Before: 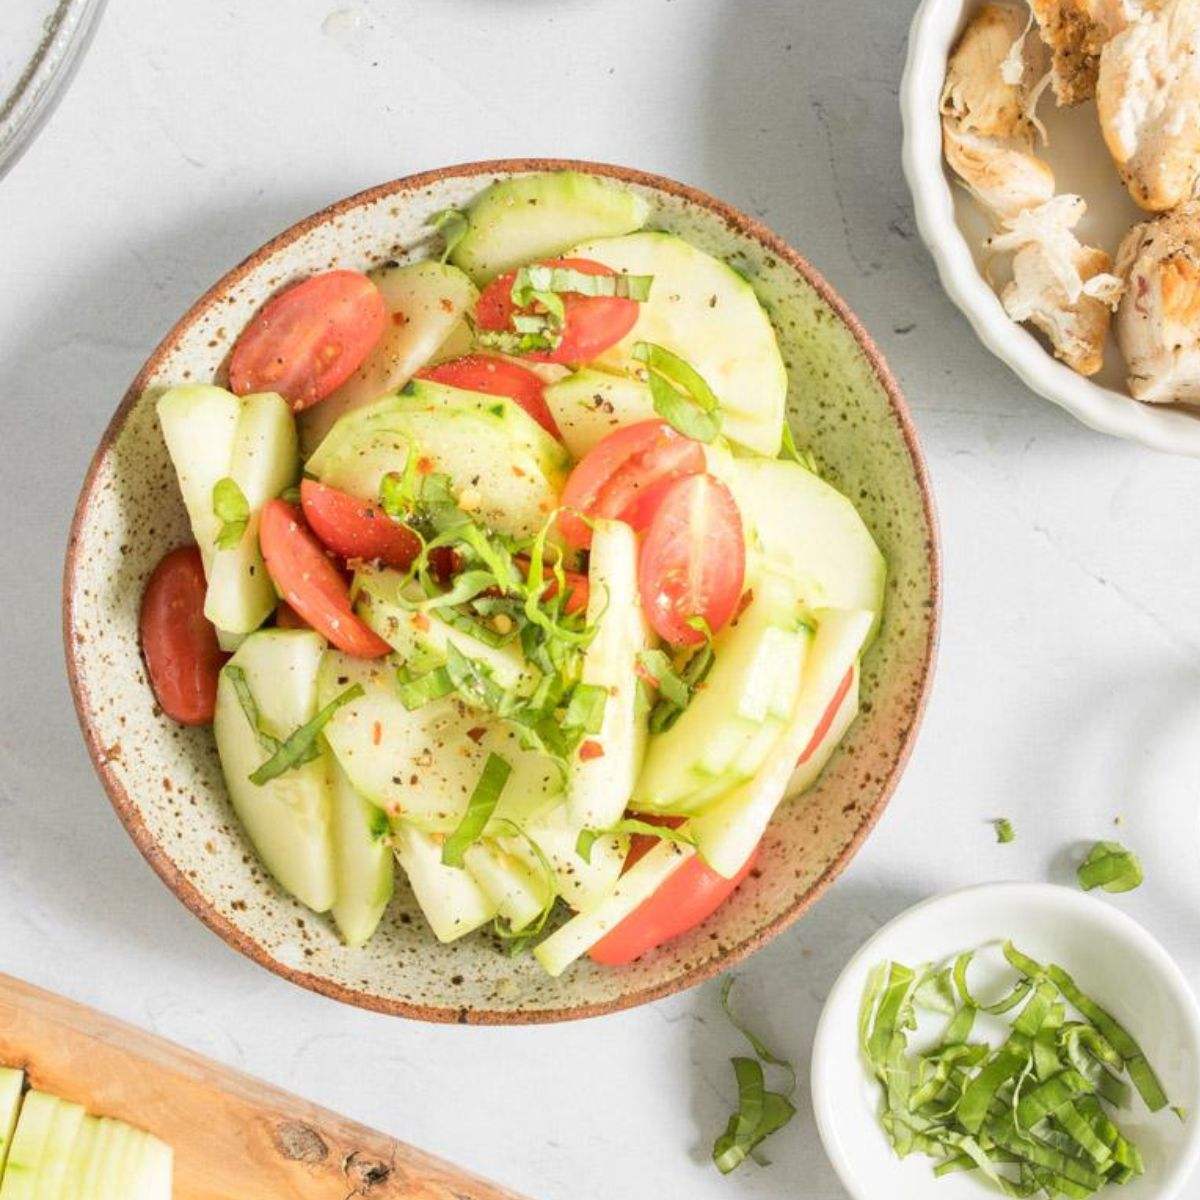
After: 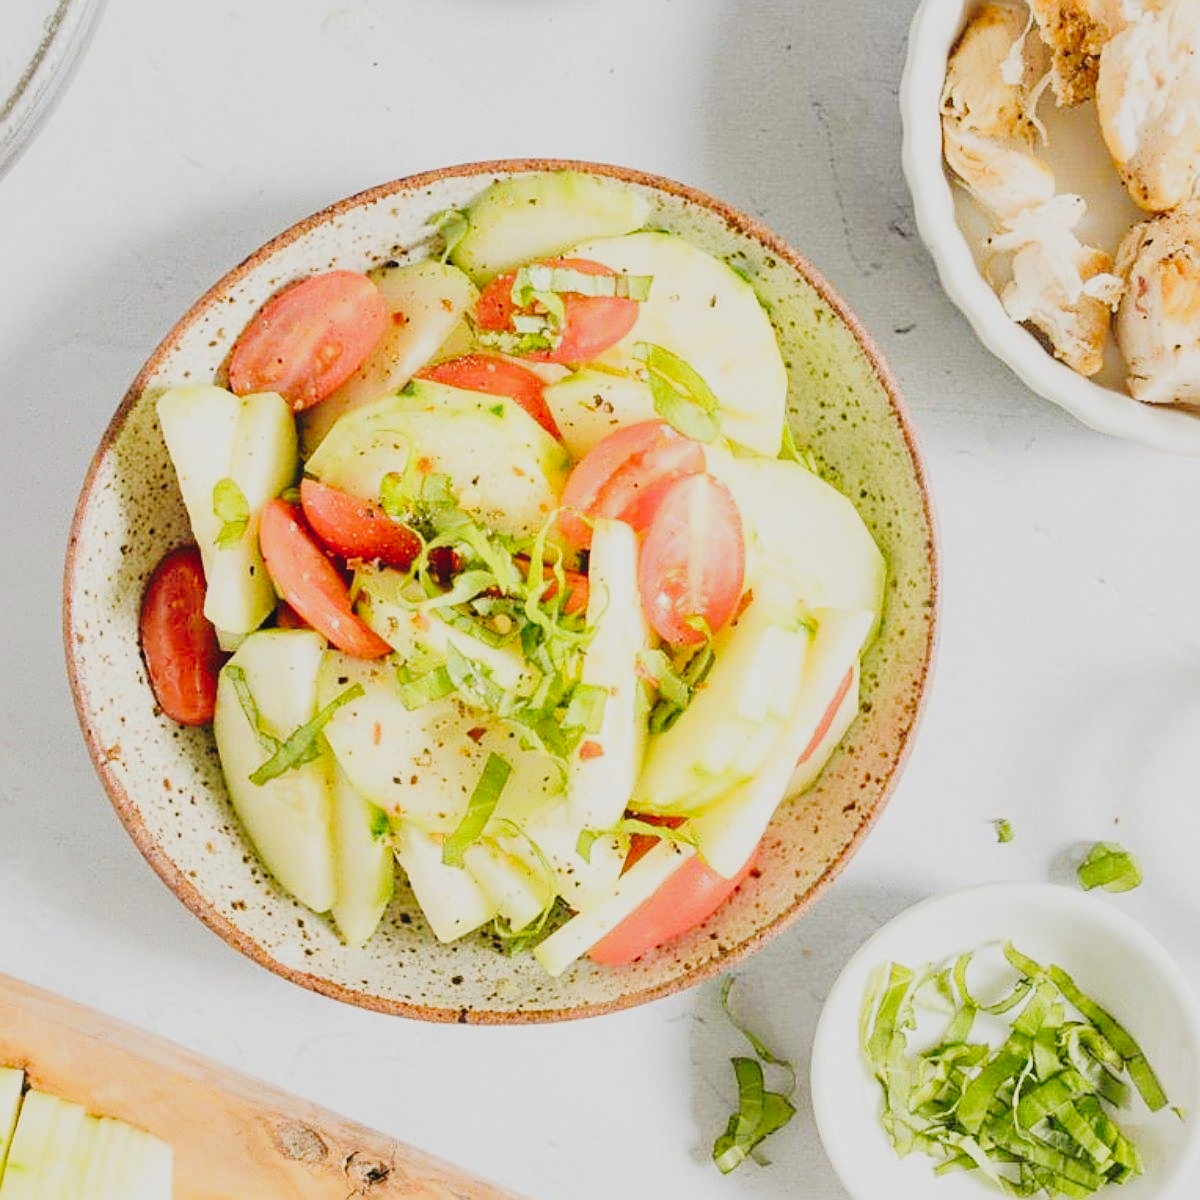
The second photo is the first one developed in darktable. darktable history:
shadows and highlights: shadows 25, highlights -25
filmic rgb: black relative exposure -7.65 EV, white relative exposure 4.56 EV, hardness 3.61
sharpen: radius 1.967
tone curve: curves: ch0 [(0, 0) (0.003, 0.049) (0.011, 0.052) (0.025, 0.057) (0.044, 0.069) (0.069, 0.076) (0.1, 0.09) (0.136, 0.111) (0.177, 0.15) (0.224, 0.197) (0.277, 0.267) (0.335, 0.366) (0.399, 0.477) (0.468, 0.561) (0.543, 0.651) (0.623, 0.733) (0.709, 0.804) (0.801, 0.869) (0.898, 0.924) (1, 1)], preserve colors none
